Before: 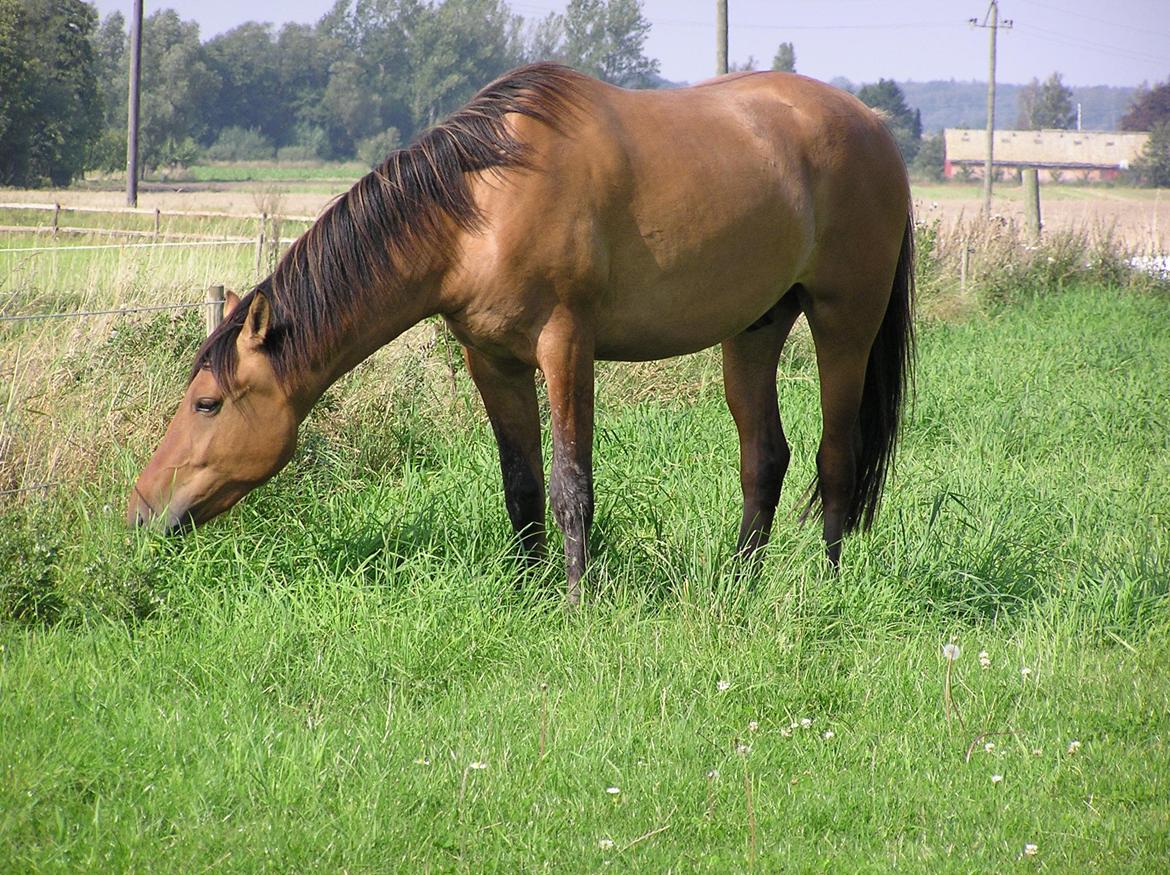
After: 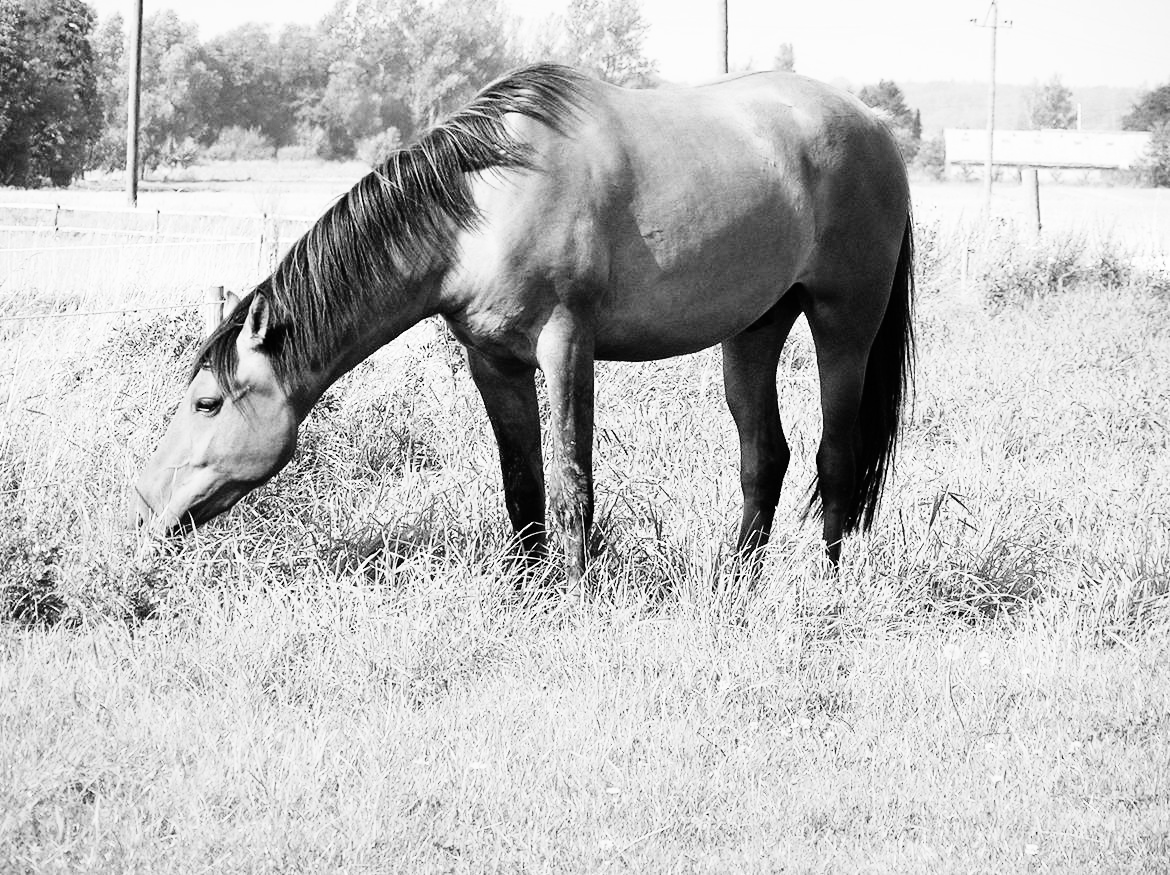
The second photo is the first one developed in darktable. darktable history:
monochrome: on, module defaults
rgb curve: curves: ch0 [(0, 0) (0.21, 0.15) (0.24, 0.21) (0.5, 0.75) (0.75, 0.96) (0.89, 0.99) (1, 1)]; ch1 [(0, 0.02) (0.21, 0.13) (0.25, 0.2) (0.5, 0.67) (0.75, 0.9) (0.89, 0.97) (1, 1)]; ch2 [(0, 0.02) (0.21, 0.13) (0.25, 0.2) (0.5, 0.67) (0.75, 0.9) (0.89, 0.97) (1, 1)], compensate middle gray true
